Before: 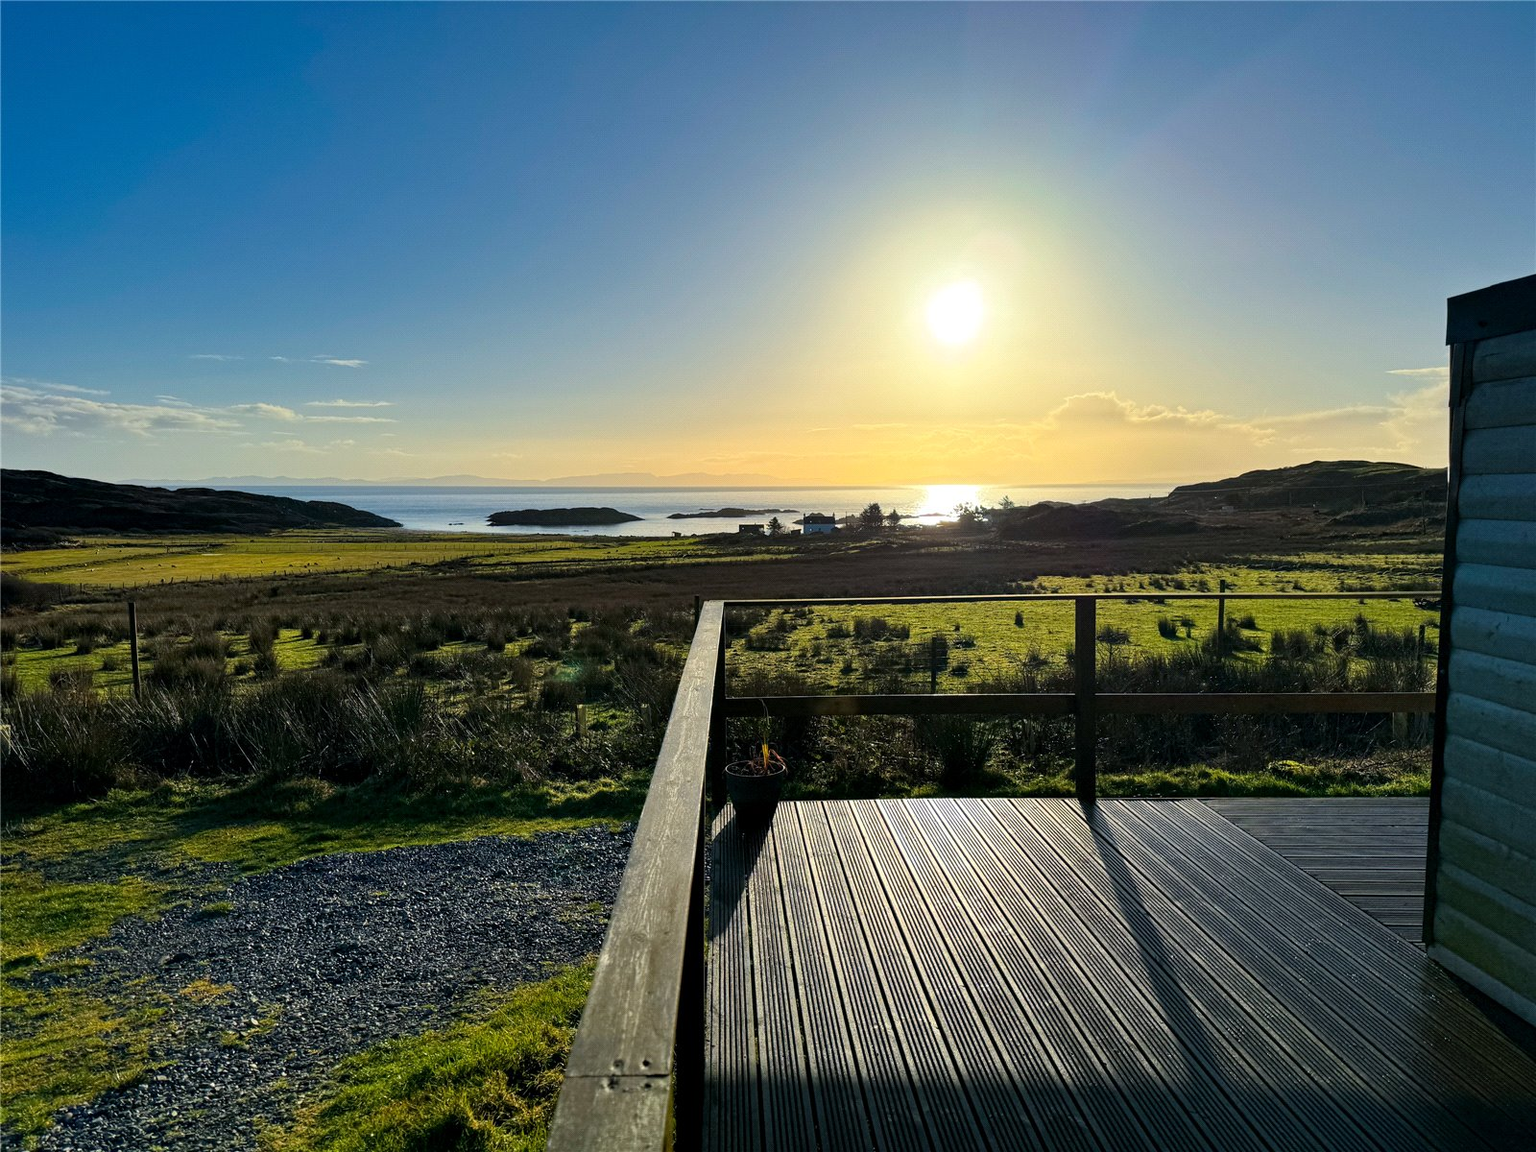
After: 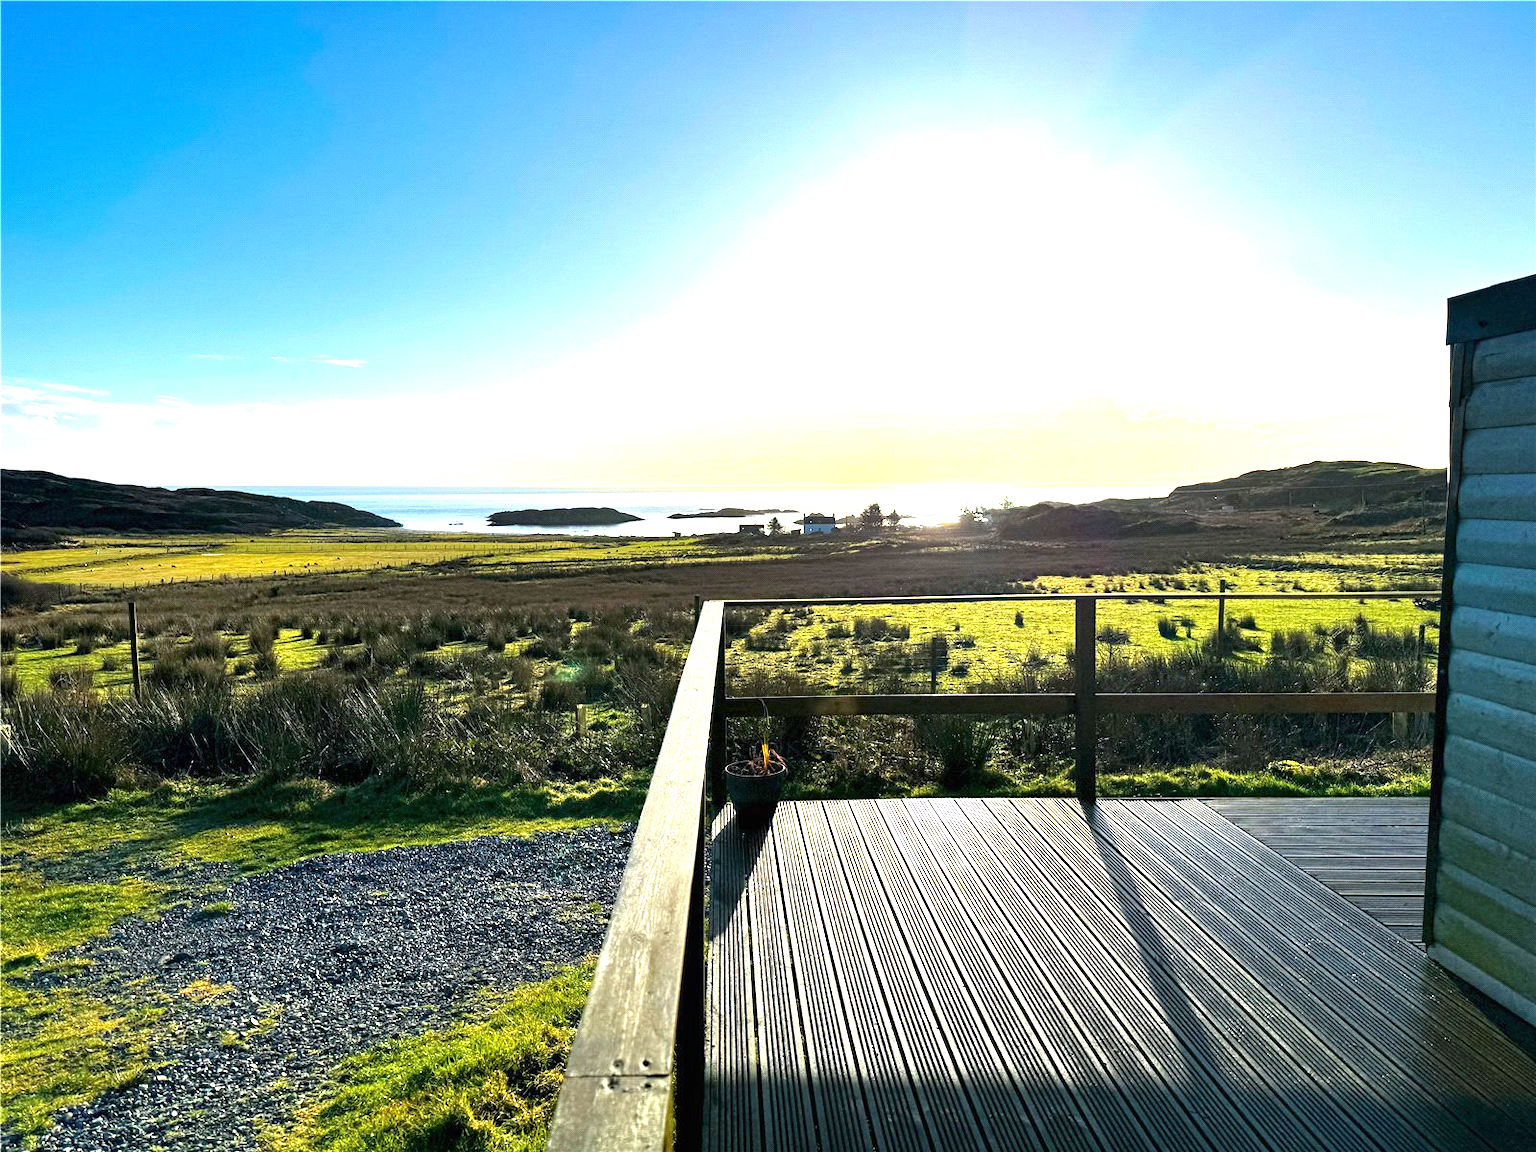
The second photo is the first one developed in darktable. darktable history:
exposure: black level correction 0, exposure 1.7 EV, compensate exposure bias true, compensate highlight preservation false
